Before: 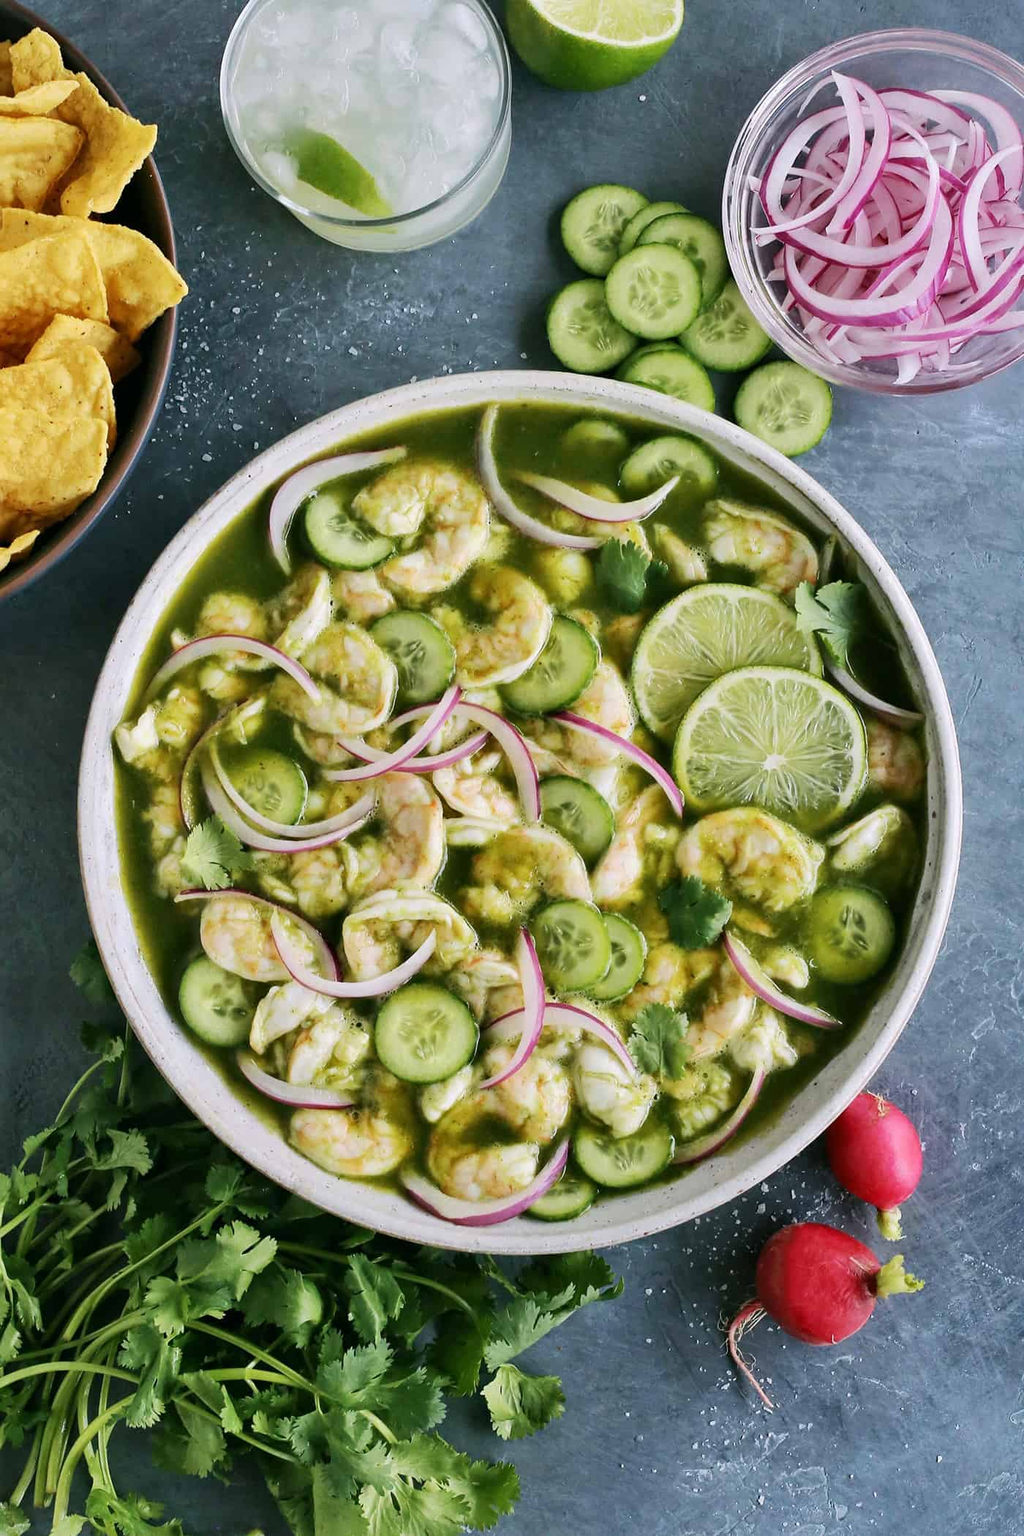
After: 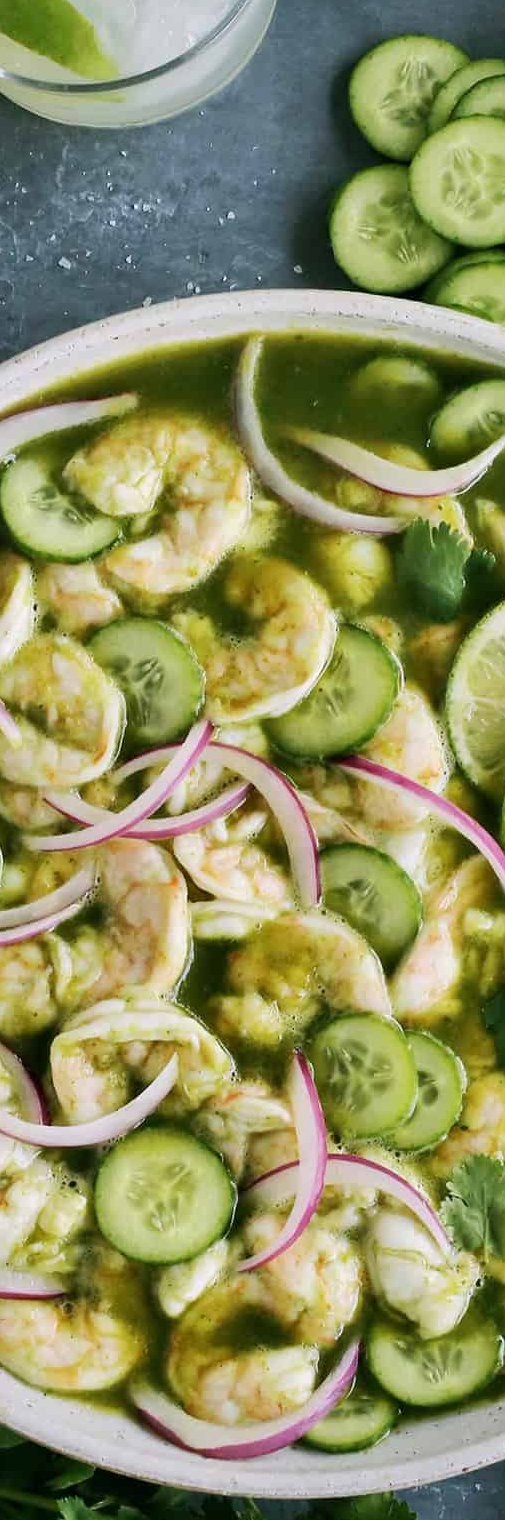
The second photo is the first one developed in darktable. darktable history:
crop and rotate: left 29.895%, top 10.381%, right 34.009%, bottom 17.214%
